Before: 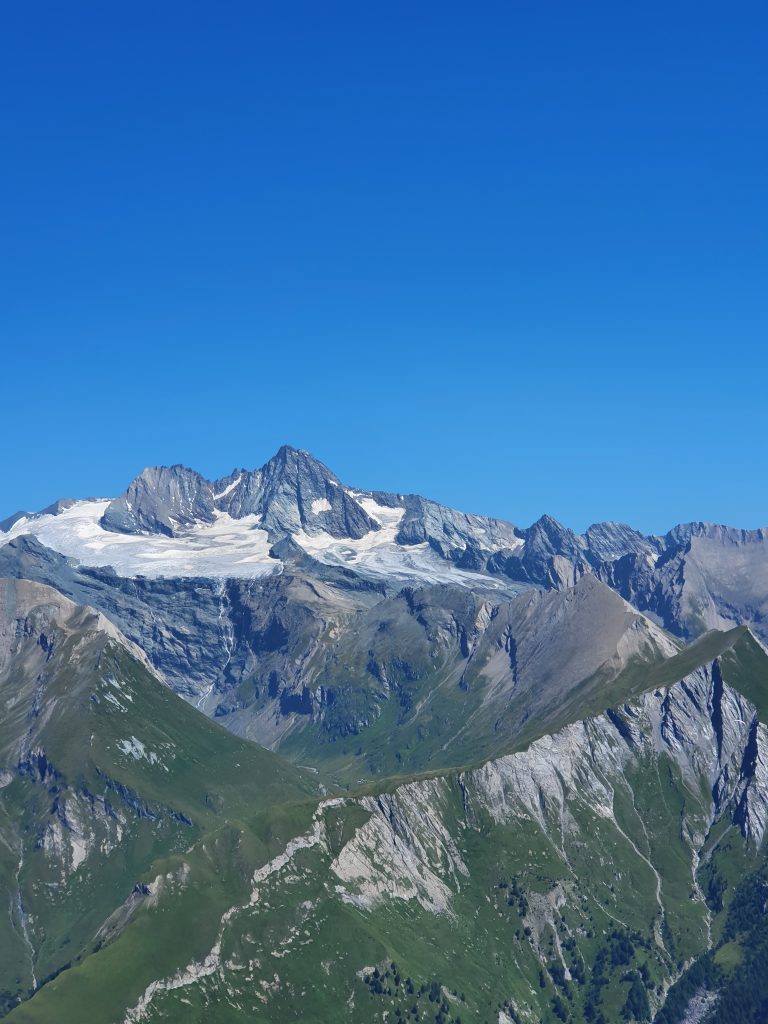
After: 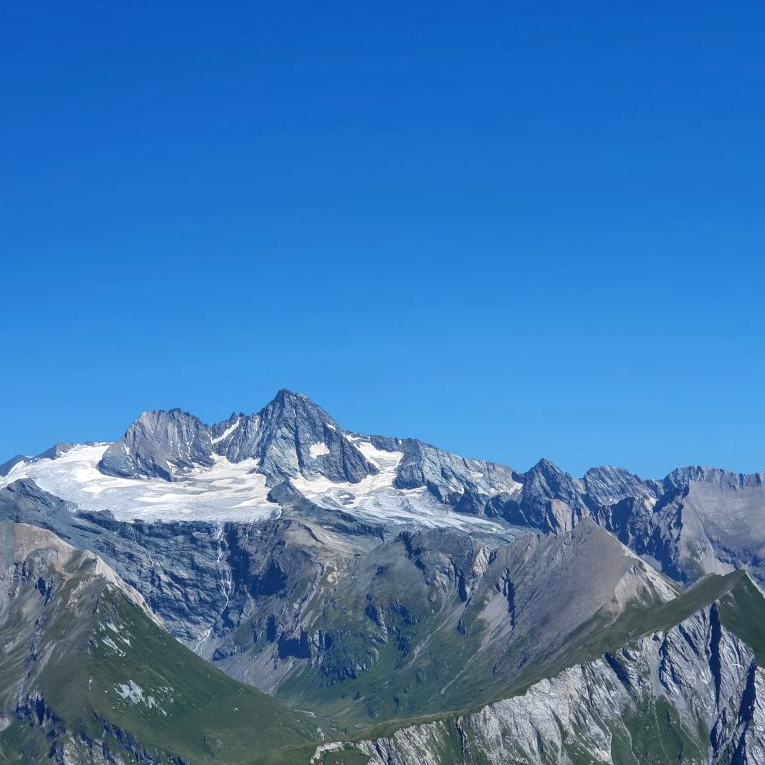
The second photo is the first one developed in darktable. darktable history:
local contrast: on, module defaults
crop: left 0.387%, top 5.469%, bottom 19.809%
